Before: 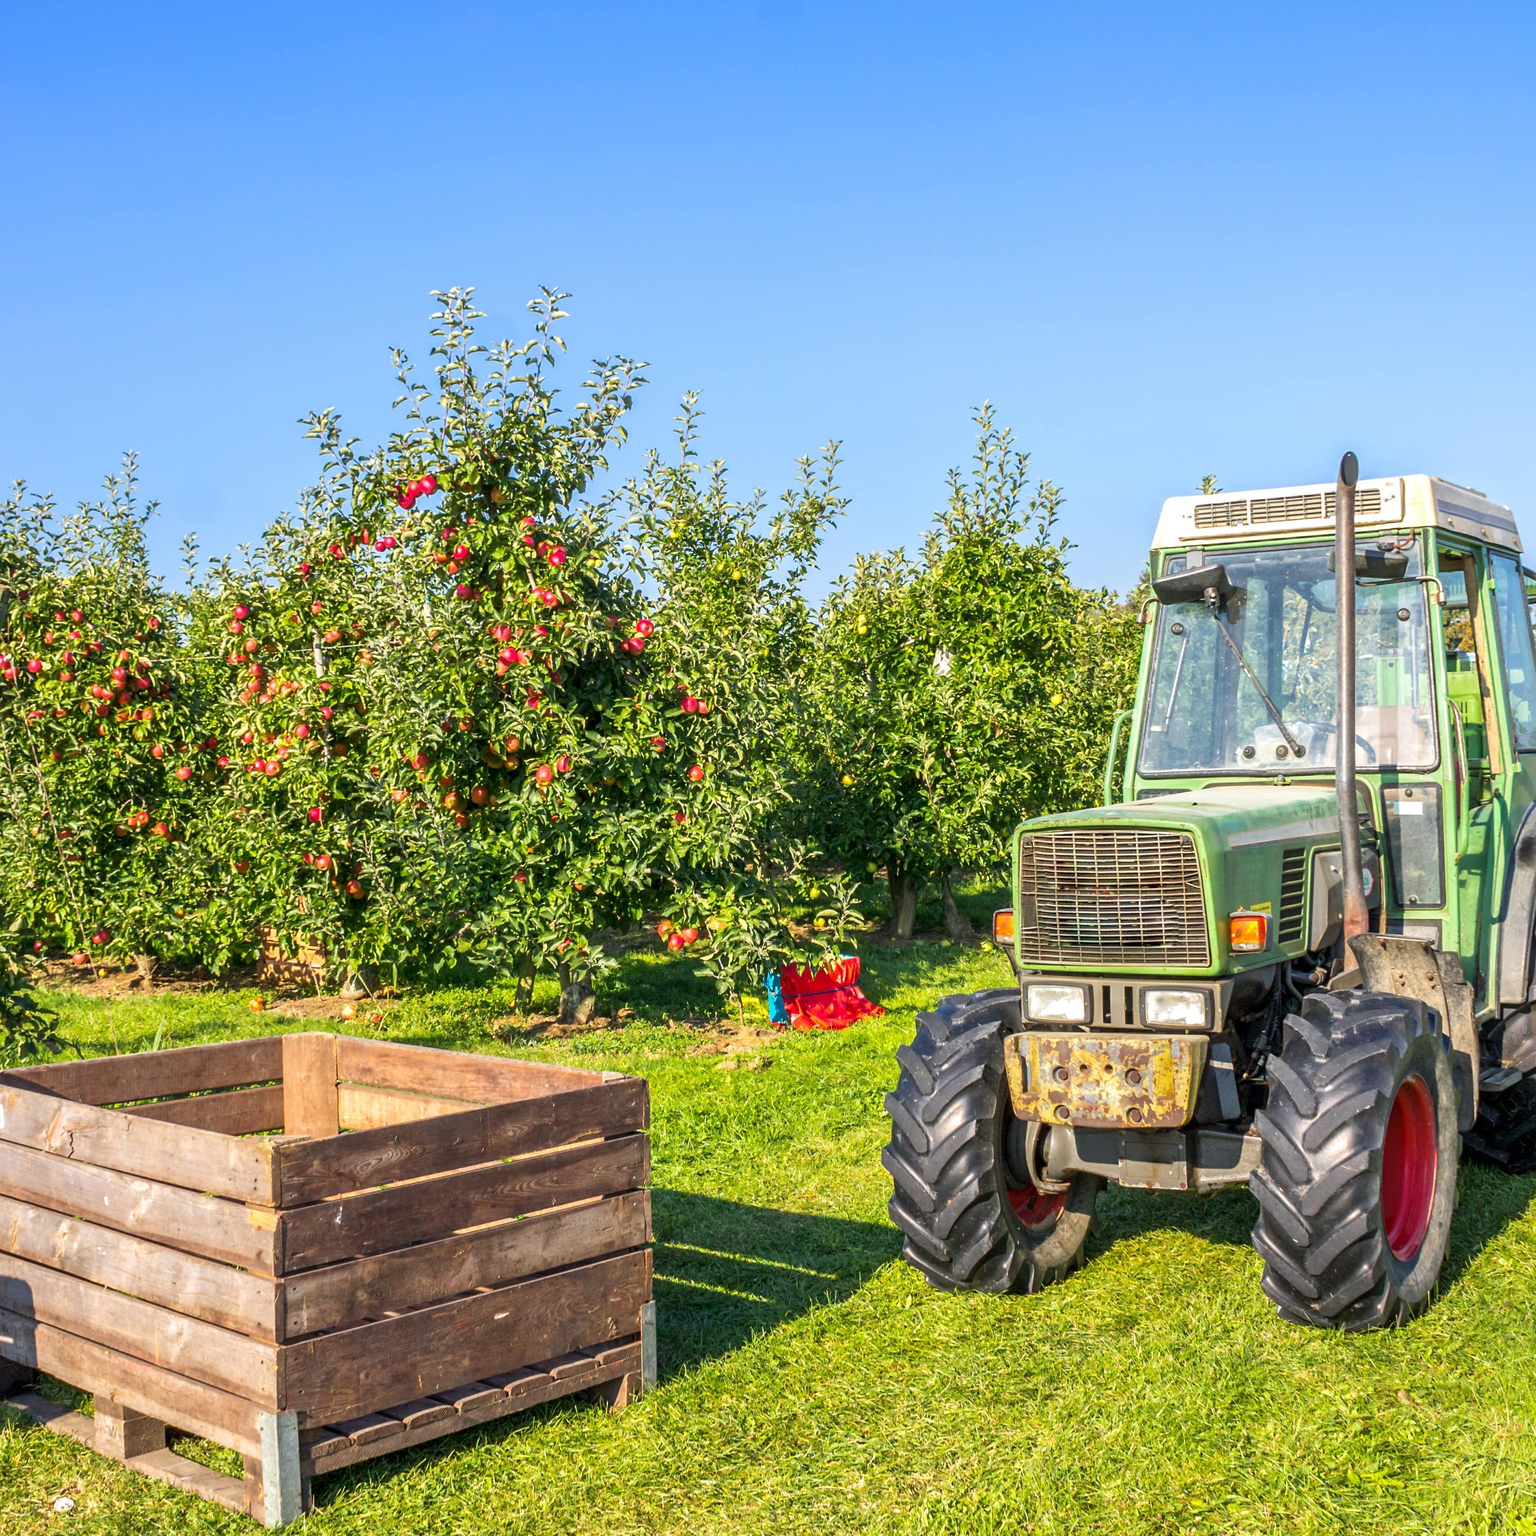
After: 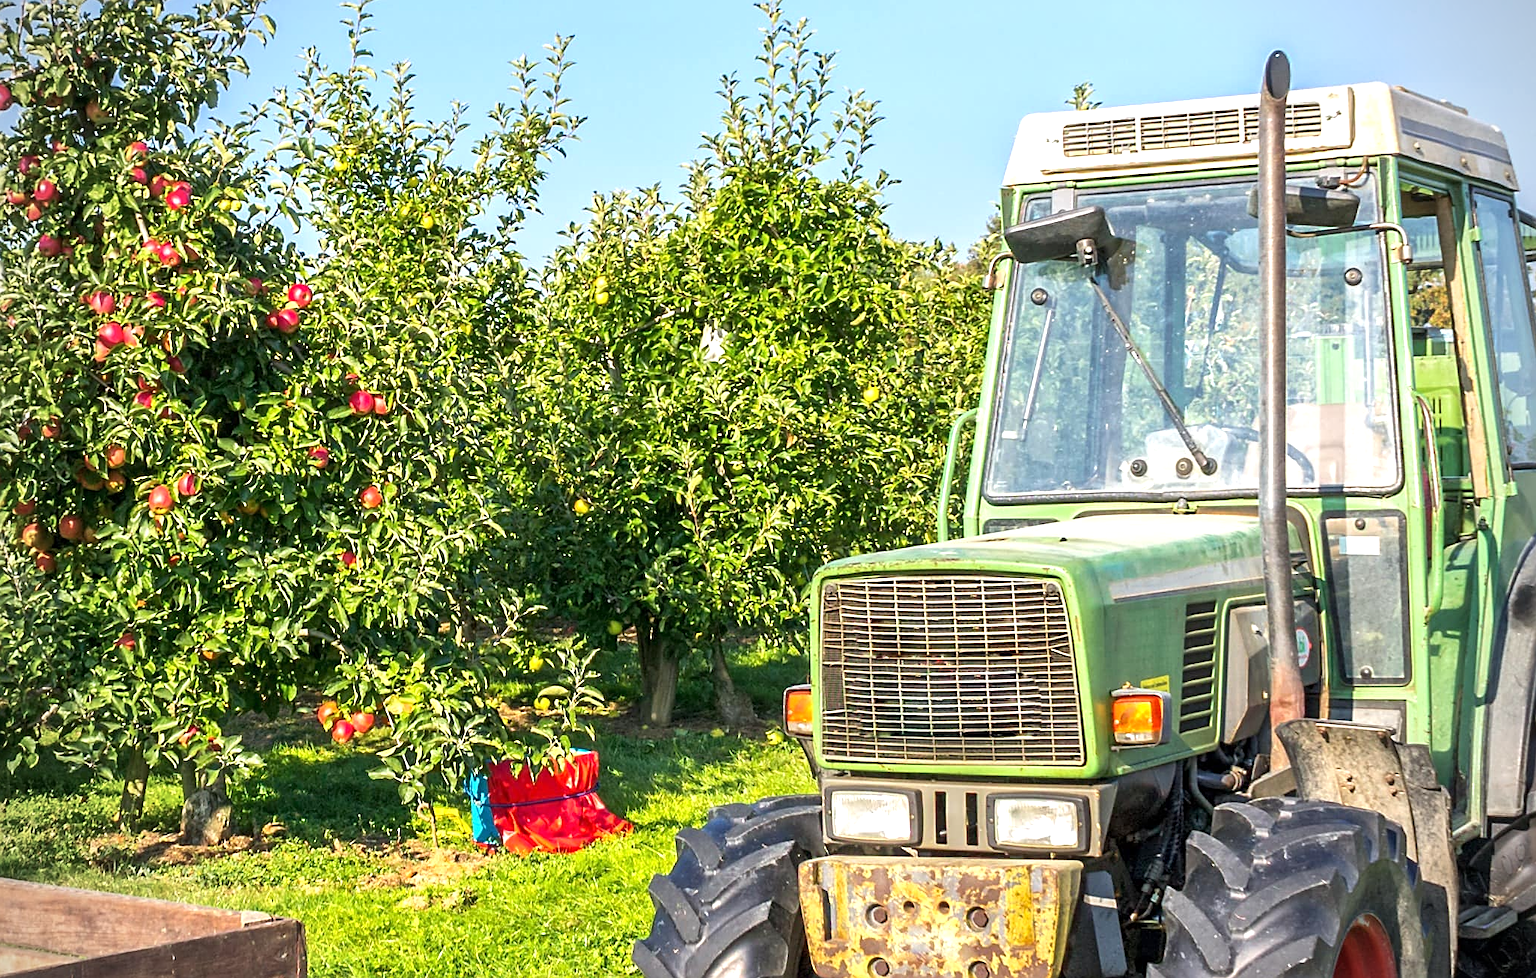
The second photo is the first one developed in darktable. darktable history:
exposure: exposure 0.375 EV, compensate highlight preservation false
vignetting: on, module defaults
sharpen: on, module defaults
crop and rotate: left 27.938%, top 27.046%, bottom 27.046%
